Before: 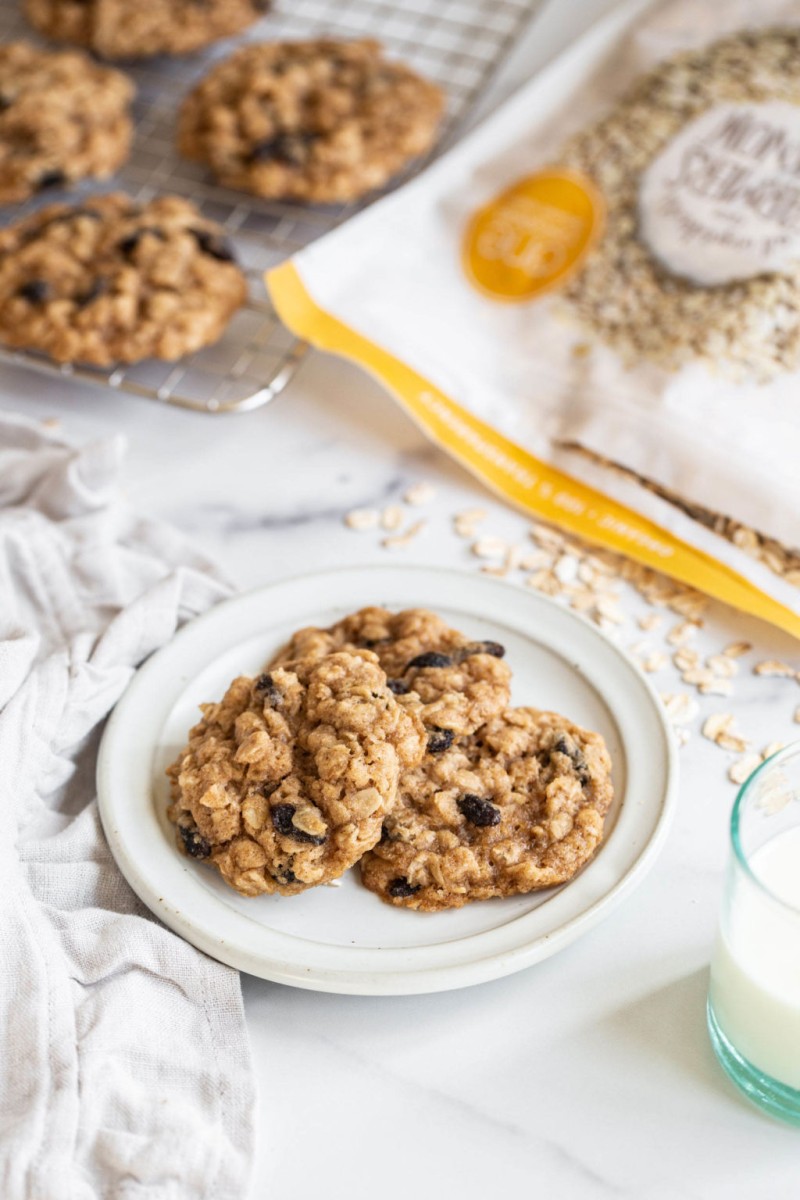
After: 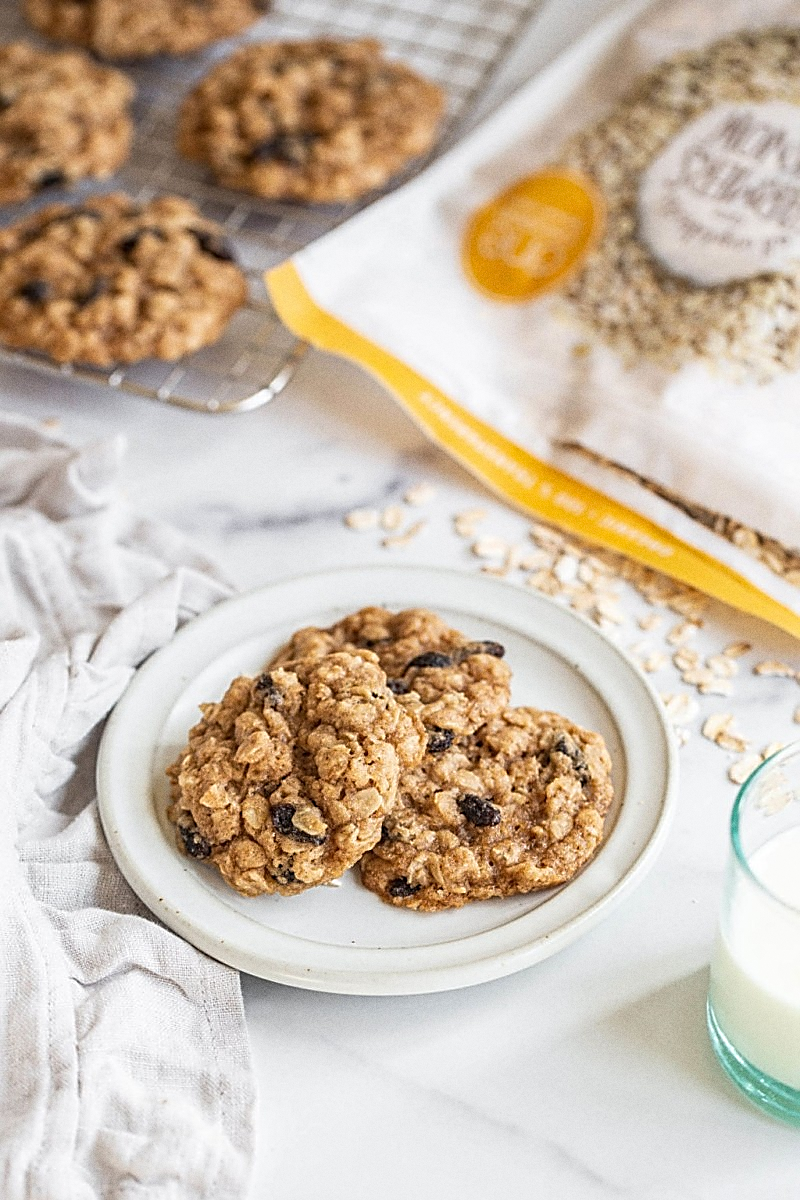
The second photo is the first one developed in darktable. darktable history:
grain: coarseness 0.09 ISO
local contrast: detail 110%
sharpen: radius 1.685, amount 1.294
